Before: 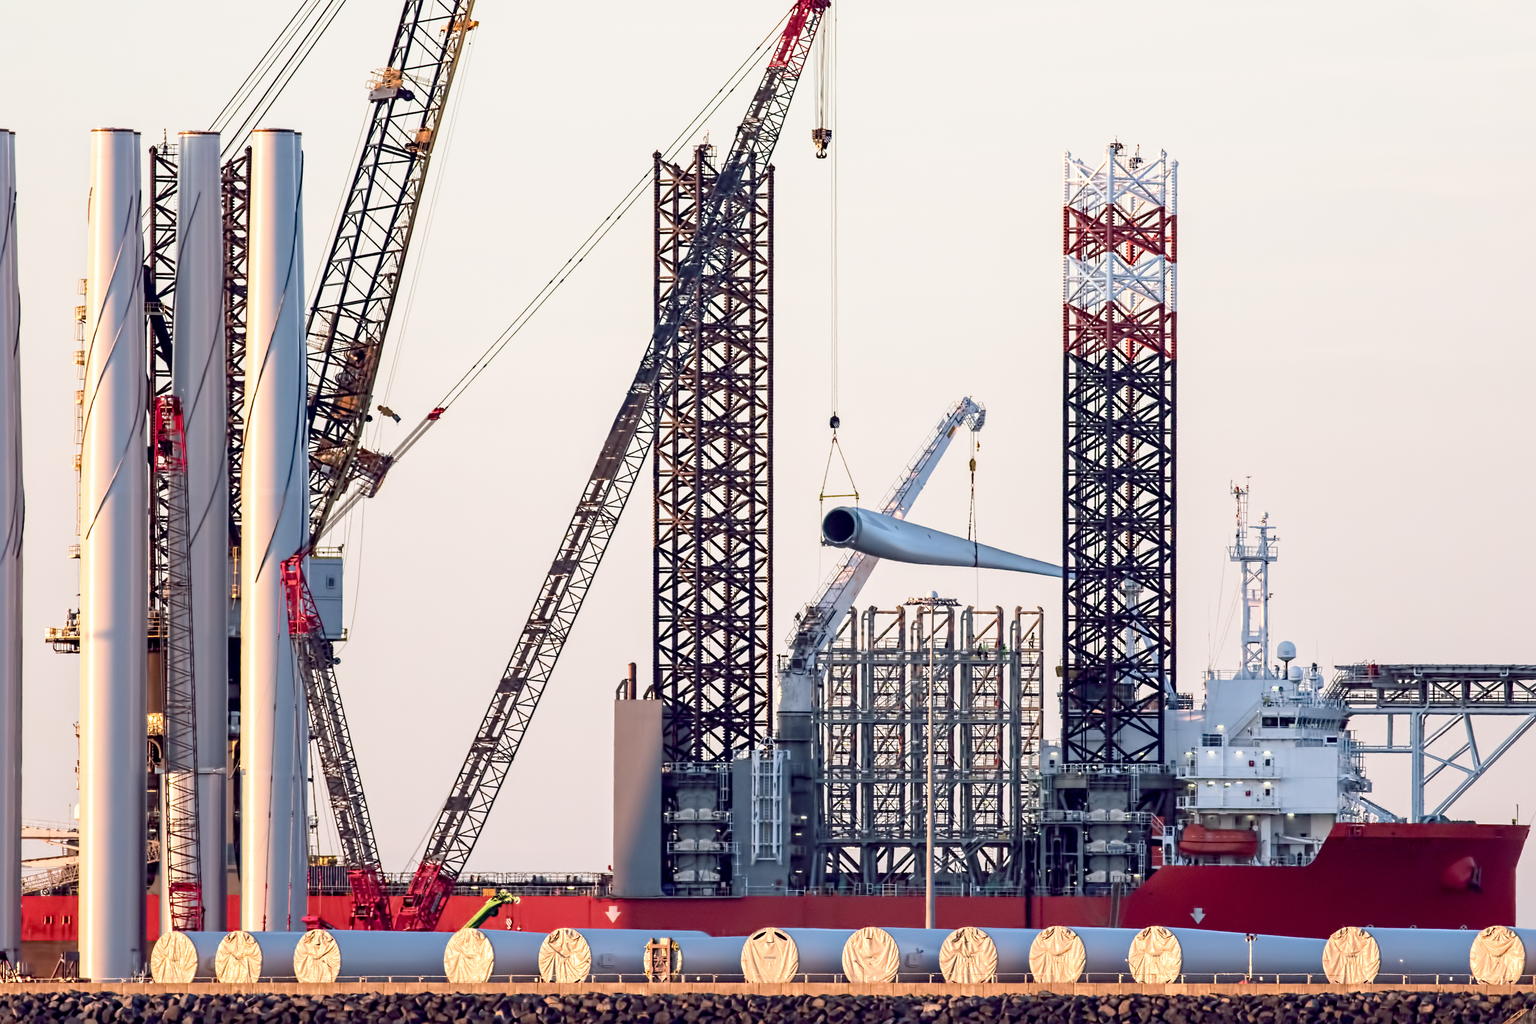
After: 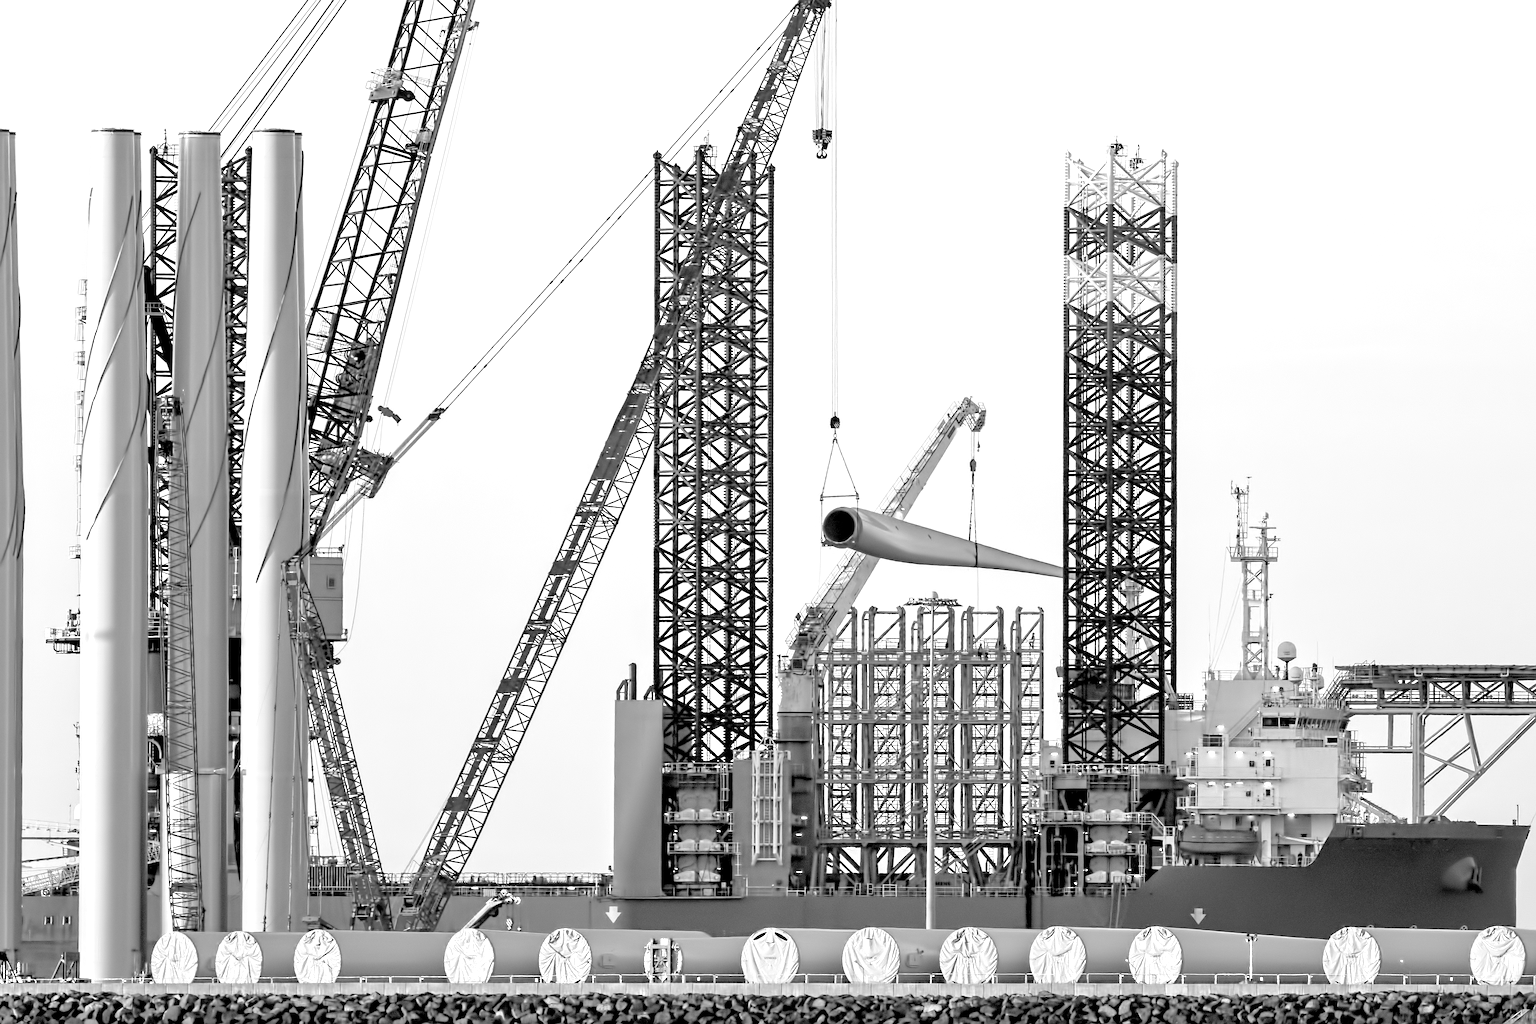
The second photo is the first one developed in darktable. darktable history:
tone equalizer: -7 EV 0.15 EV, -6 EV 0.6 EV, -5 EV 1.15 EV, -4 EV 1.33 EV, -3 EV 1.15 EV, -2 EV 0.6 EV, -1 EV 0.15 EV, mask exposure compensation -0.5 EV
rgb levels: levels [[0.01, 0.419, 0.839], [0, 0.5, 1], [0, 0.5, 1]]
monochrome: on, module defaults
sharpen: on, module defaults
